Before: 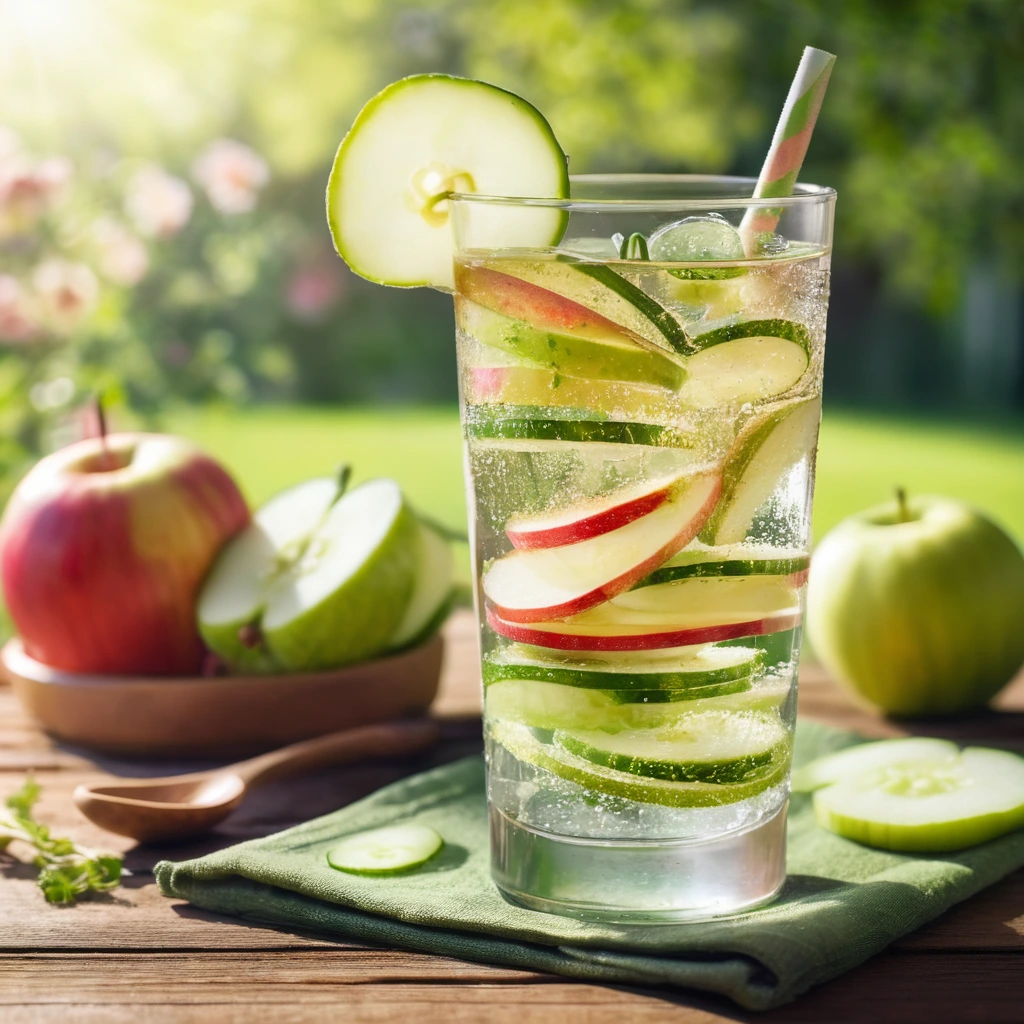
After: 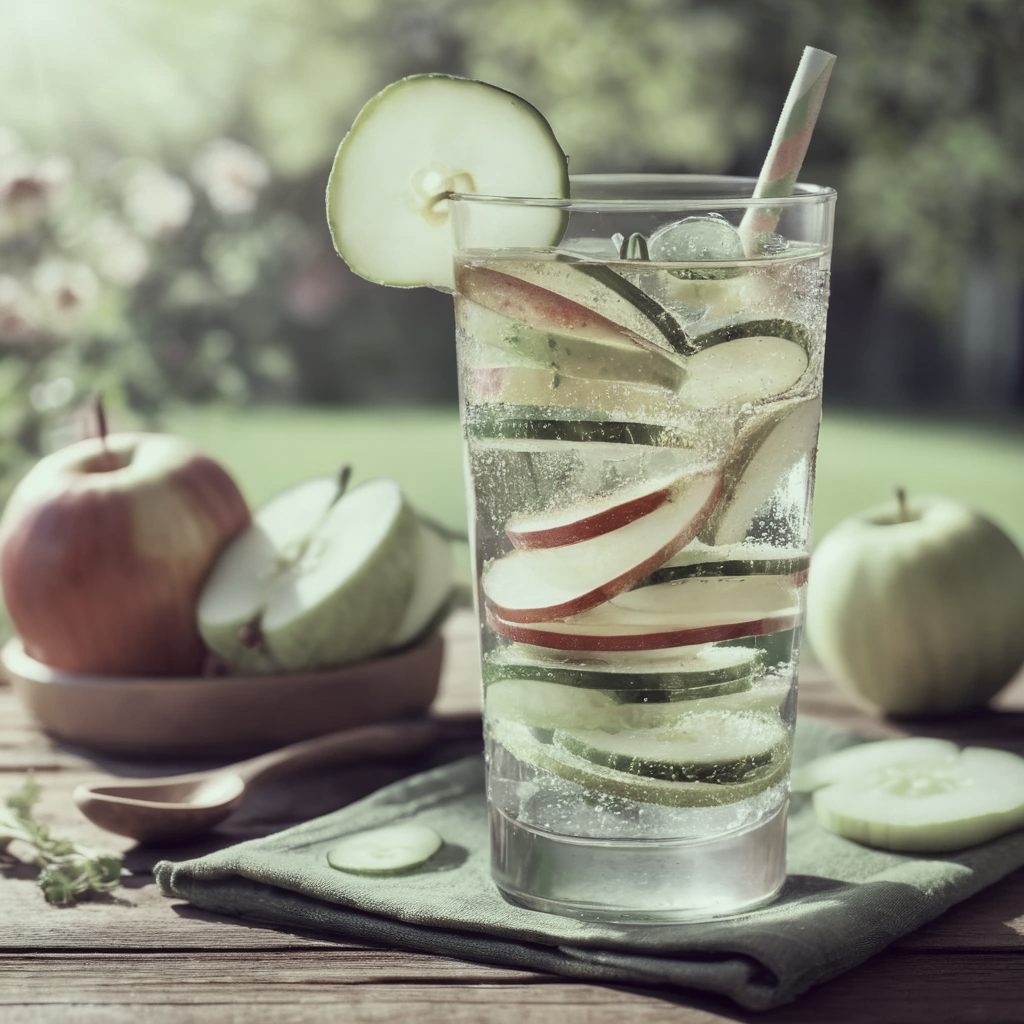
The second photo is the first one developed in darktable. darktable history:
color correction: highlights a* -20.21, highlights b* 20.84, shadows a* 19.93, shadows b* -21.1, saturation 0.425
shadows and highlights: soften with gaussian
color zones: curves: ch0 [(0, 0.5) (0.125, 0.4) (0.25, 0.5) (0.375, 0.4) (0.5, 0.4) (0.625, 0.6) (0.75, 0.6) (0.875, 0.5)]; ch1 [(0, 0.35) (0.125, 0.45) (0.25, 0.35) (0.375, 0.35) (0.5, 0.35) (0.625, 0.35) (0.75, 0.45) (0.875, 0.35)]; ch2 [(0, 0.6) (0.125, 0.5) (0.25, 0.5) (0.375, 0.6) (0.5, 0.6) (0.625, 0.5) (0.75, 0.5) (0.875, 0.5)]
